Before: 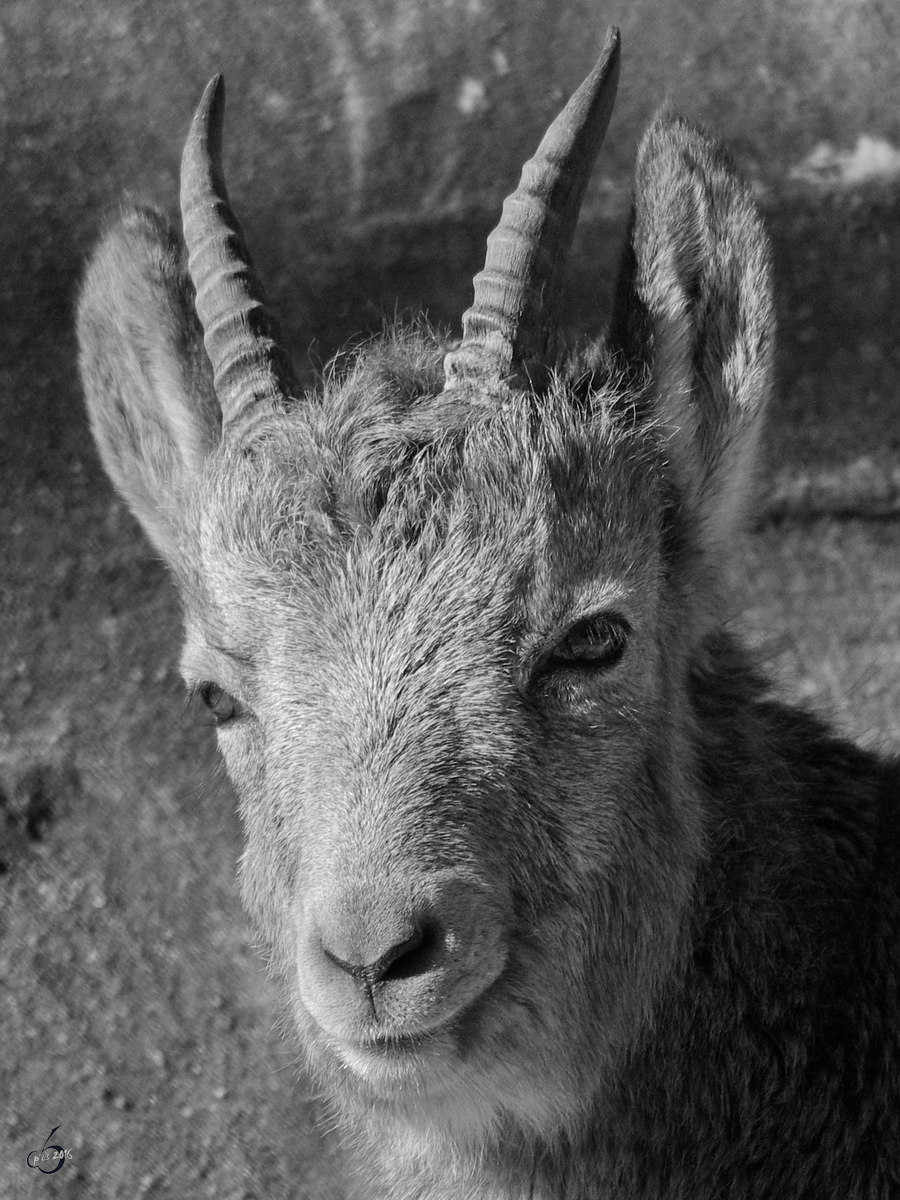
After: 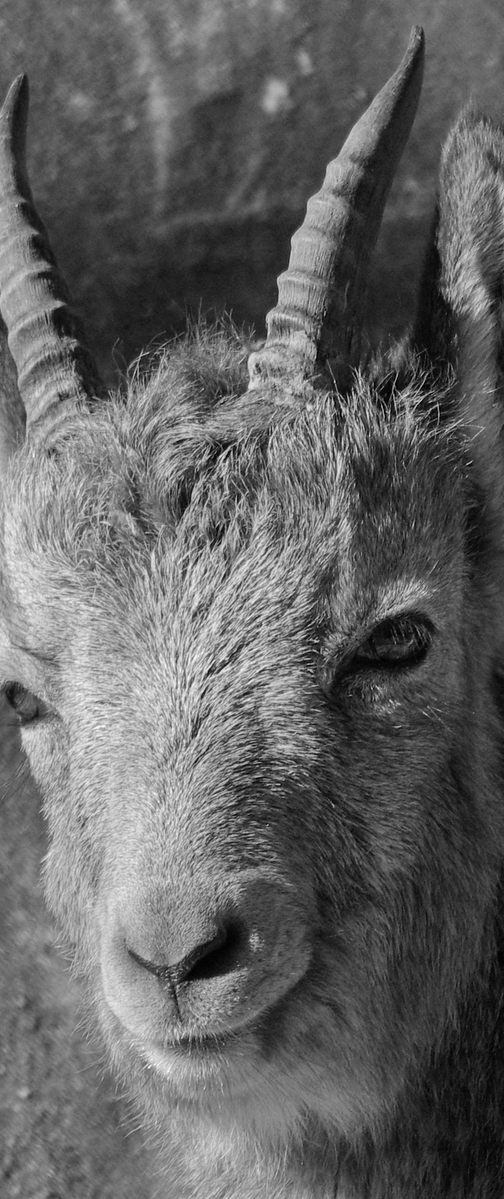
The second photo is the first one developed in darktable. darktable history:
crop: left 21.823%, right 22.09%, bottom 0.015%
exposure: exposure -0.07 EV, compensate highlight preservation false
